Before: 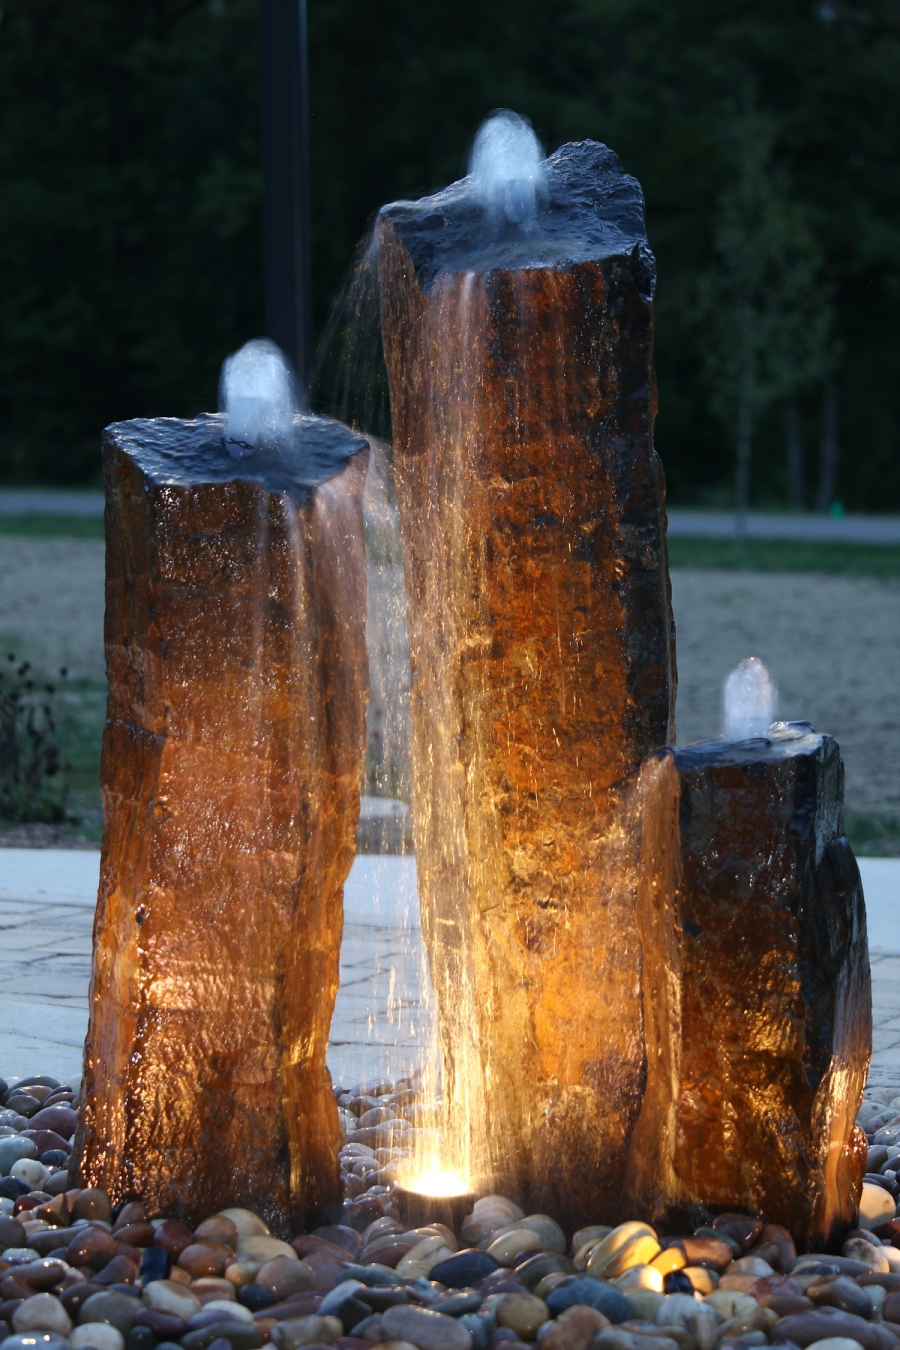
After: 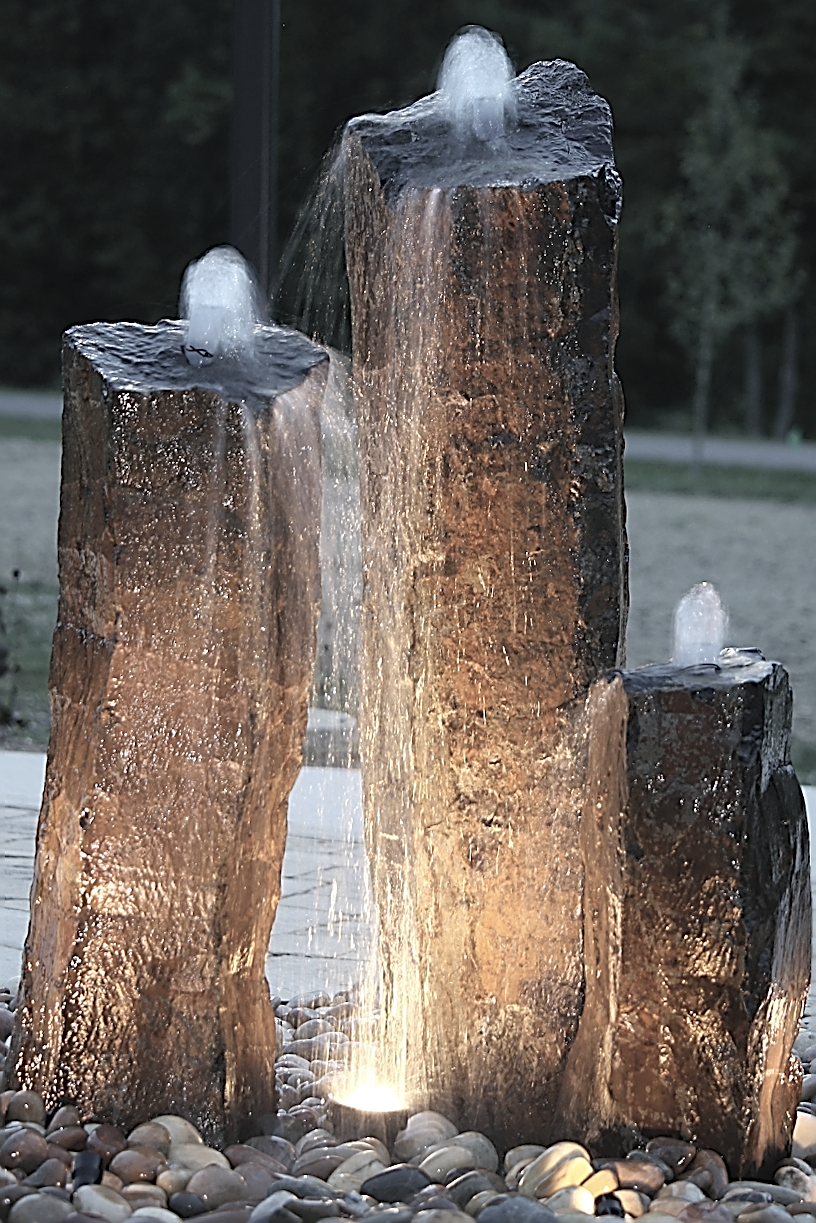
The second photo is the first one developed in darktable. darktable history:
contrast brightness saturation: brightness 0.182, saturation -0.513
crop and rotate: angle -1.96°, left 3.116%, top 4.136%, right 1.553%, bottom 0.649%
sharpen: amount 1.864
